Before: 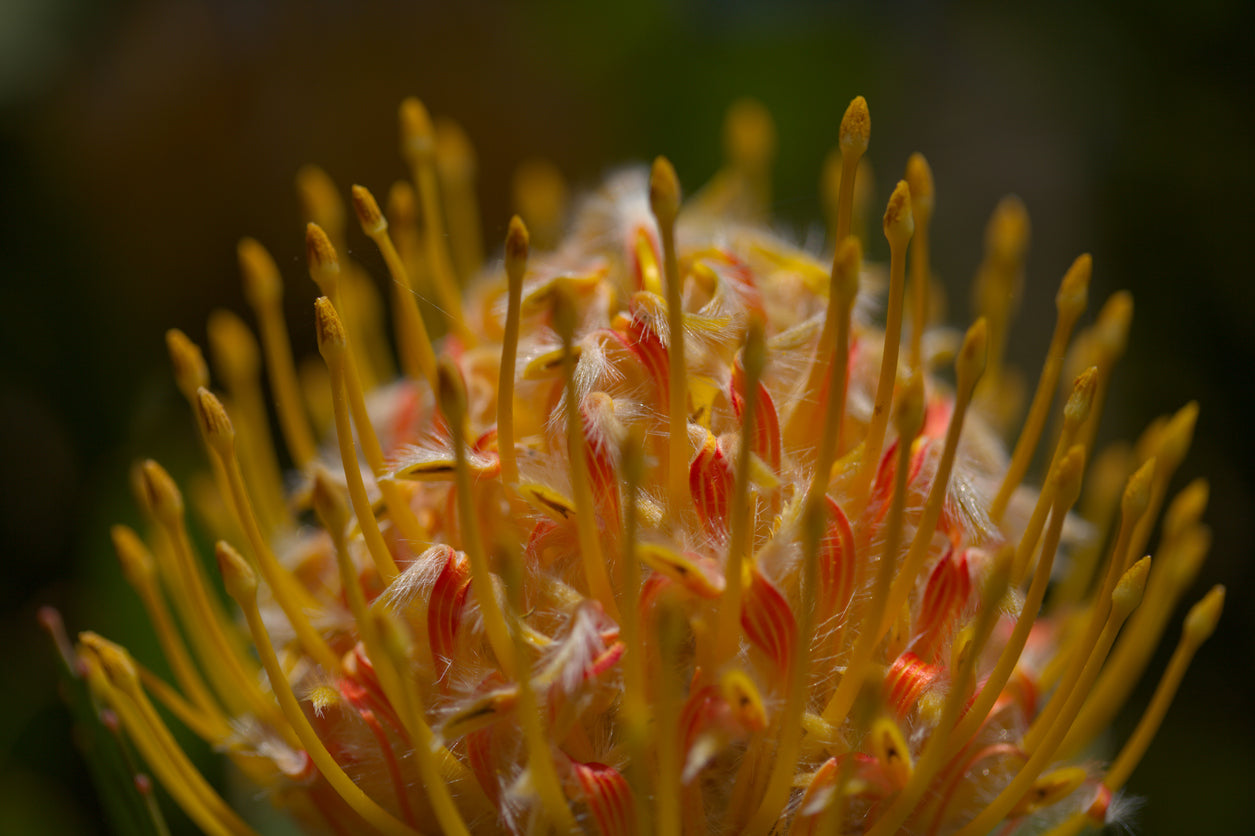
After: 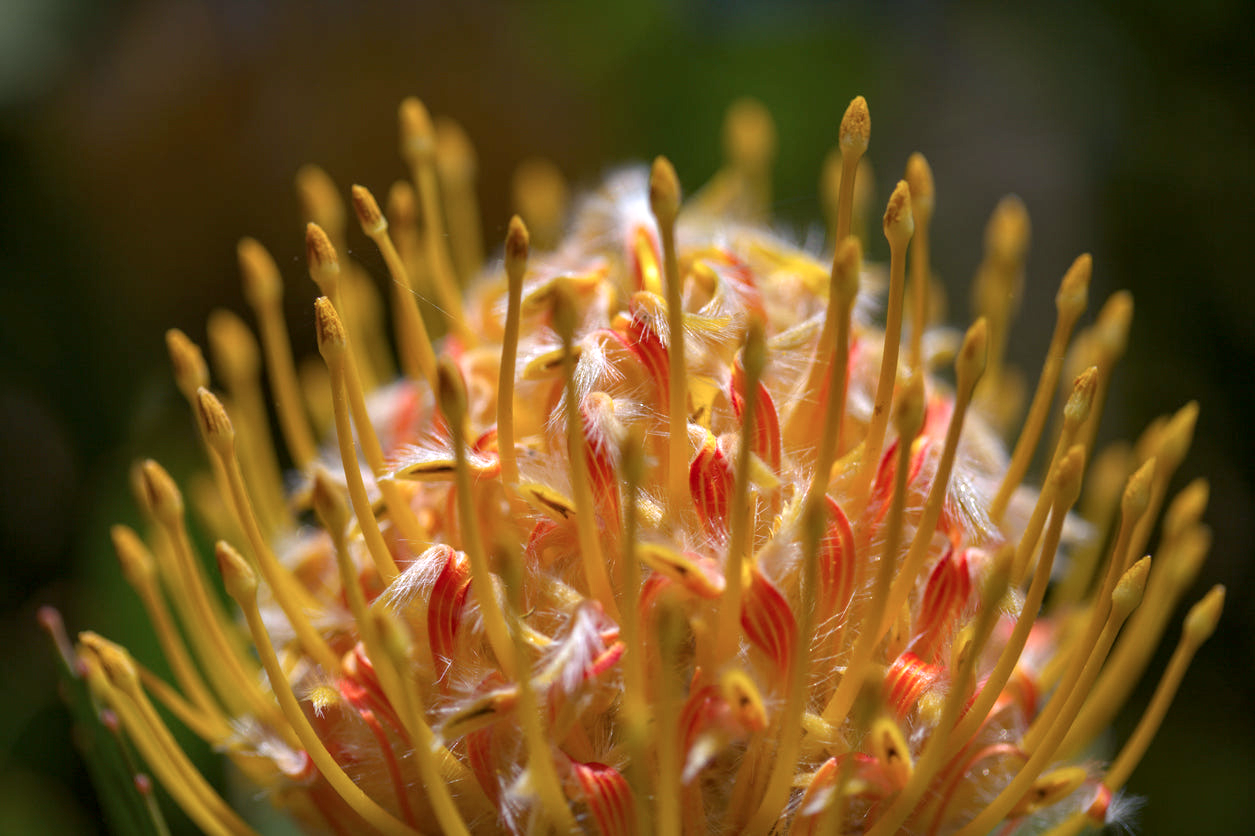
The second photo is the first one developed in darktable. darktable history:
exposure: black level correction 0, exposure 0.701 EV, compensate highlight preservation false
color calibration: illuminant as shot in camera, x 0.37, y 0.382, temperature 4319.86 K
local contrast: on, module defaults
